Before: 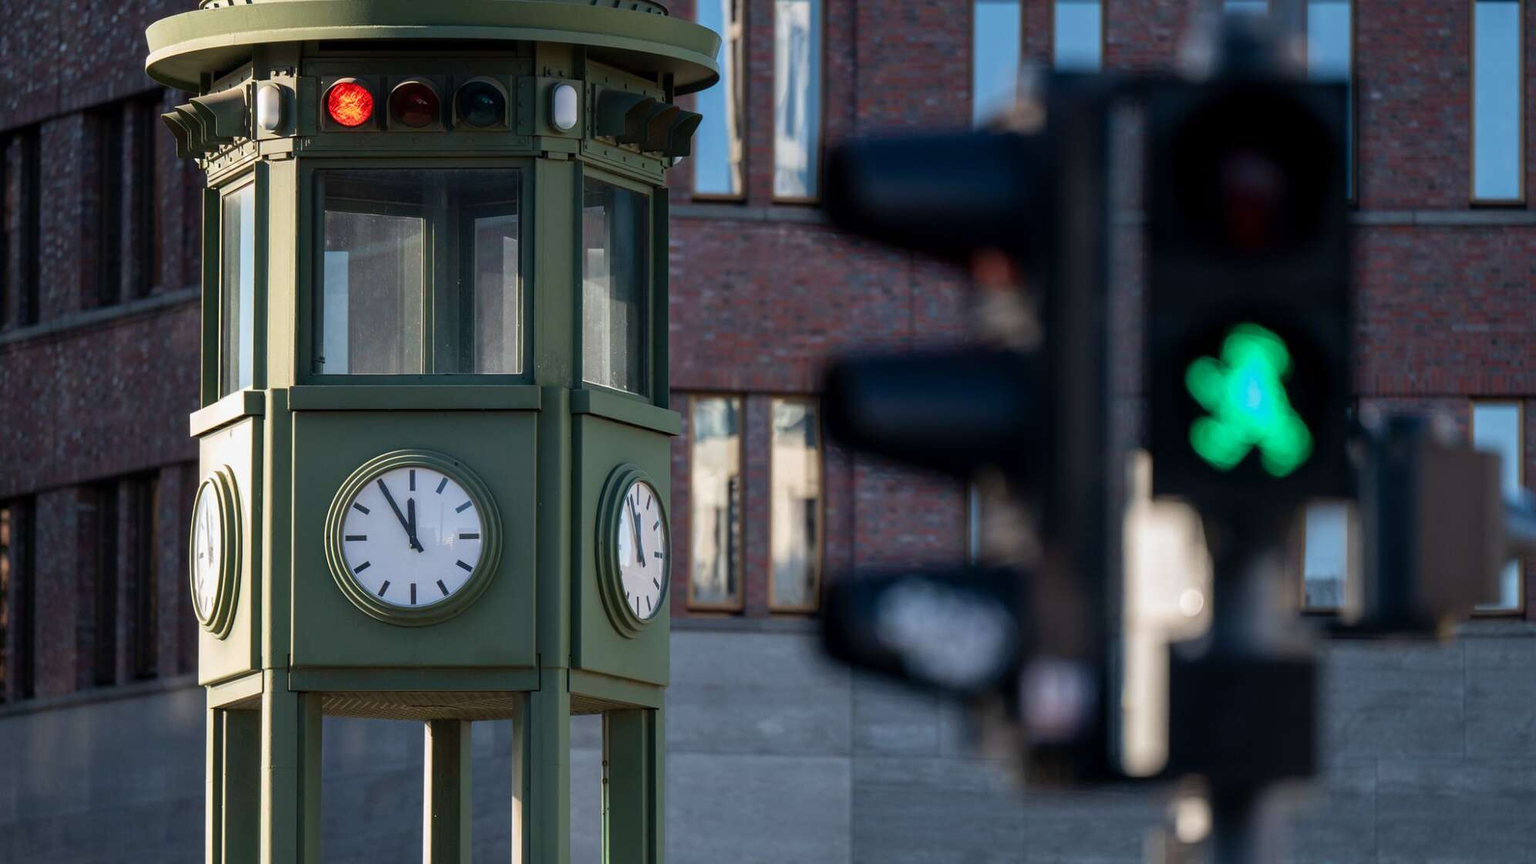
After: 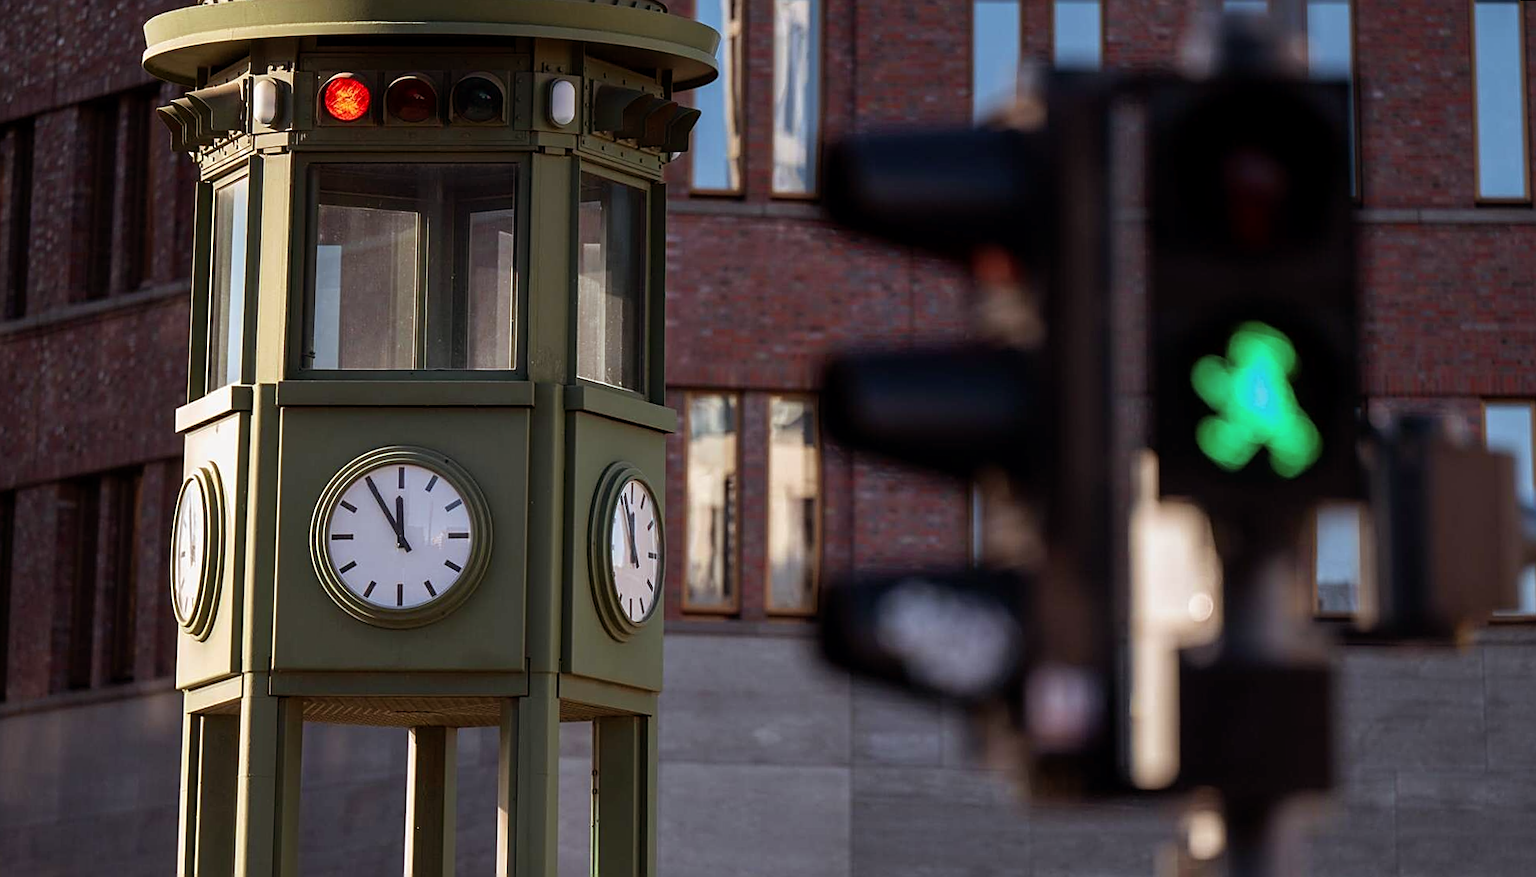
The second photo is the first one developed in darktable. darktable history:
rgb levels: mode RGB, independent channels, levels [[0, 0.5, 1], [0, 0.521, 1], [0, 0.536, 1]]
sharpen: on, module defaults
rotate and perspective: rotation 0.226°, lens shift (vertical) -0.042, crop left 0.023, crop right 0.982, crop top 0.006, crop bottom 0.994
